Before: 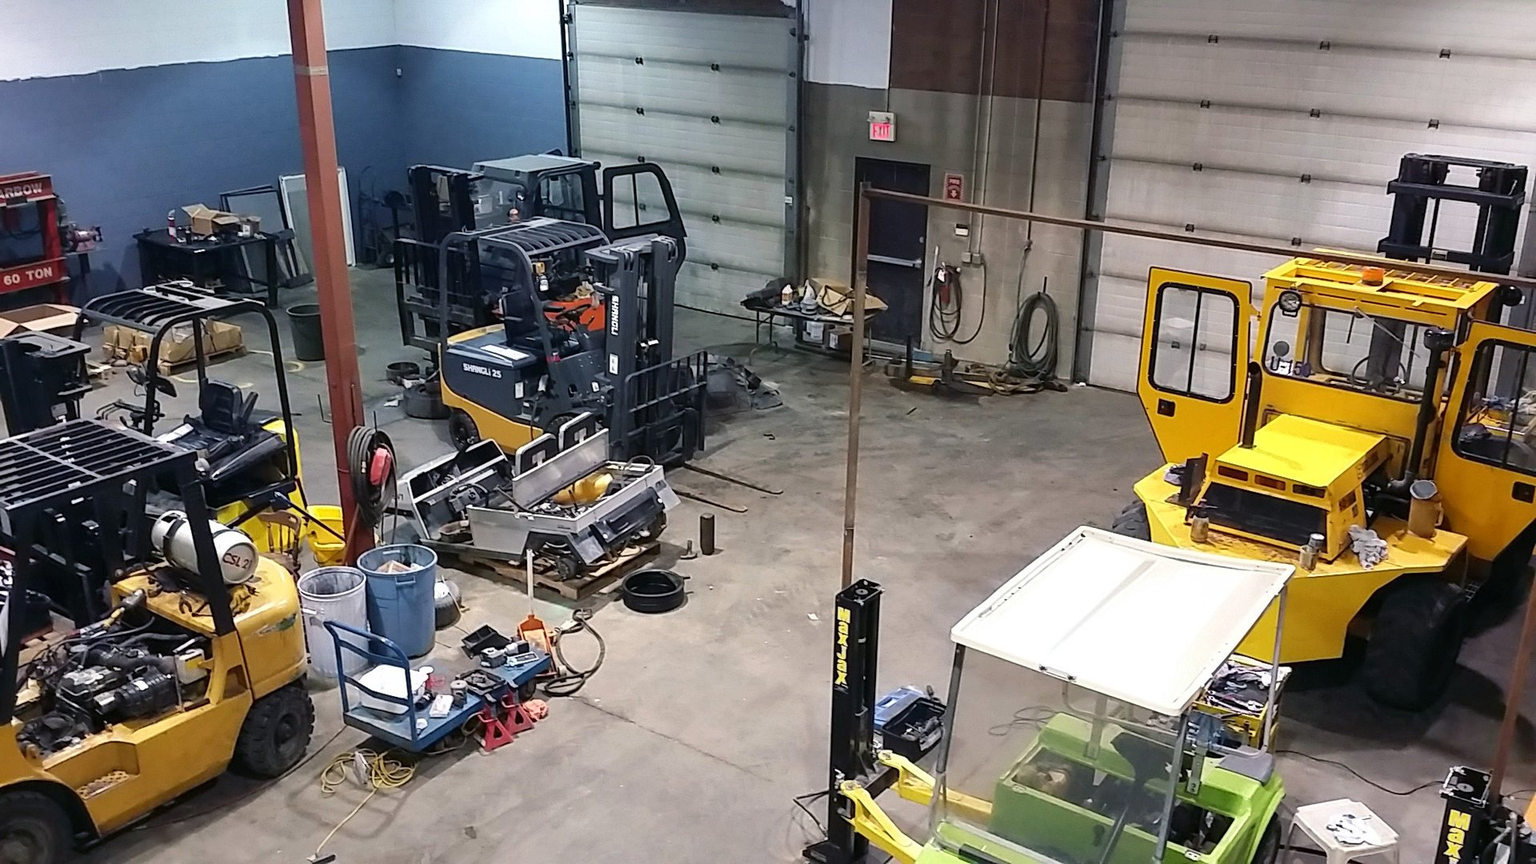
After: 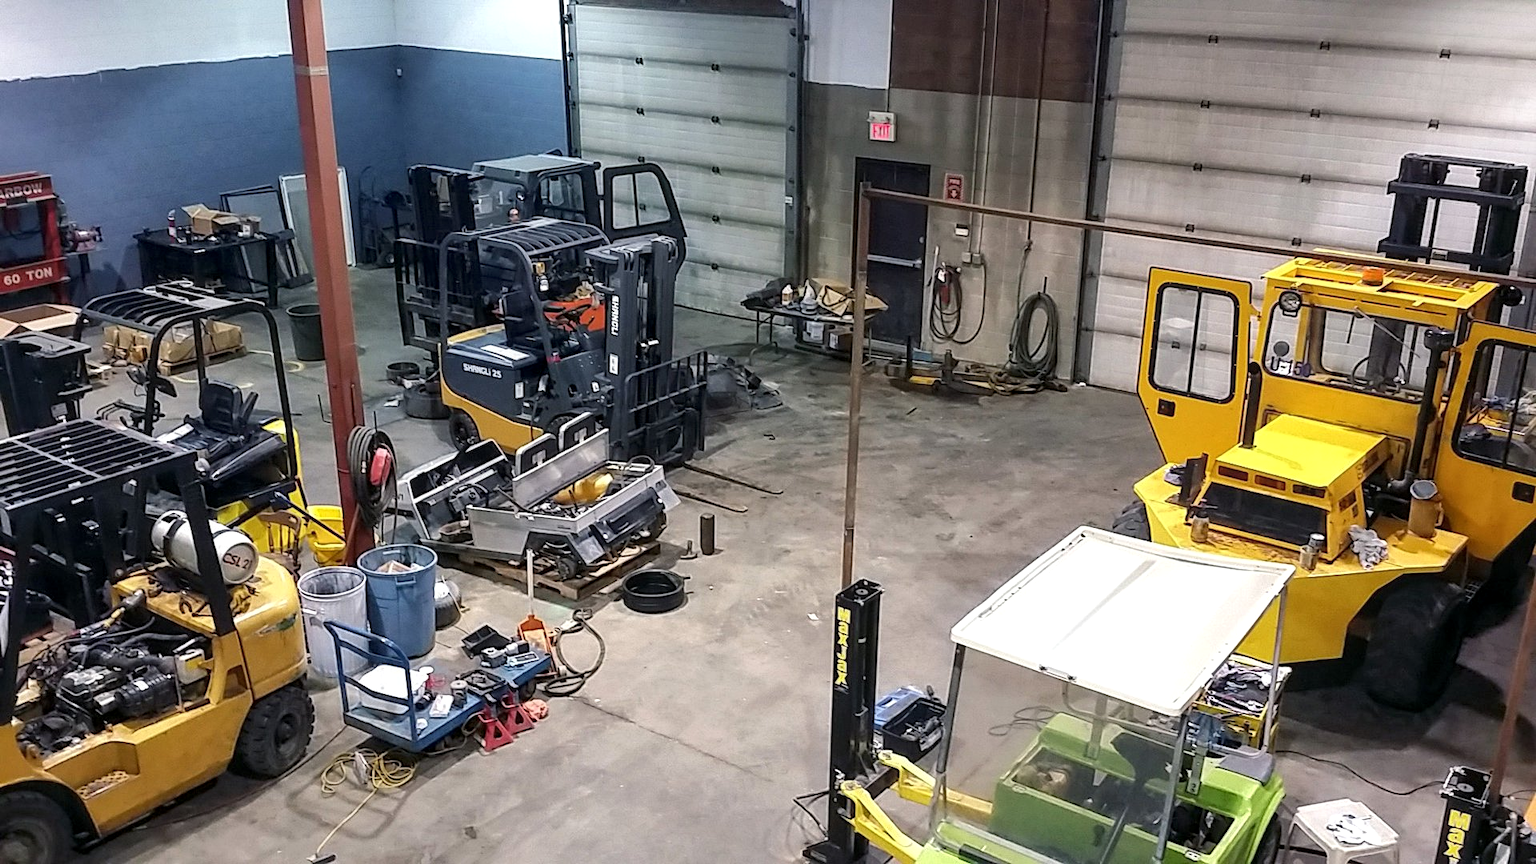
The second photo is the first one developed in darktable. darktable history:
local contrast: highlights 97%, shadows 86%, detail 160%, midtone range 0.2
